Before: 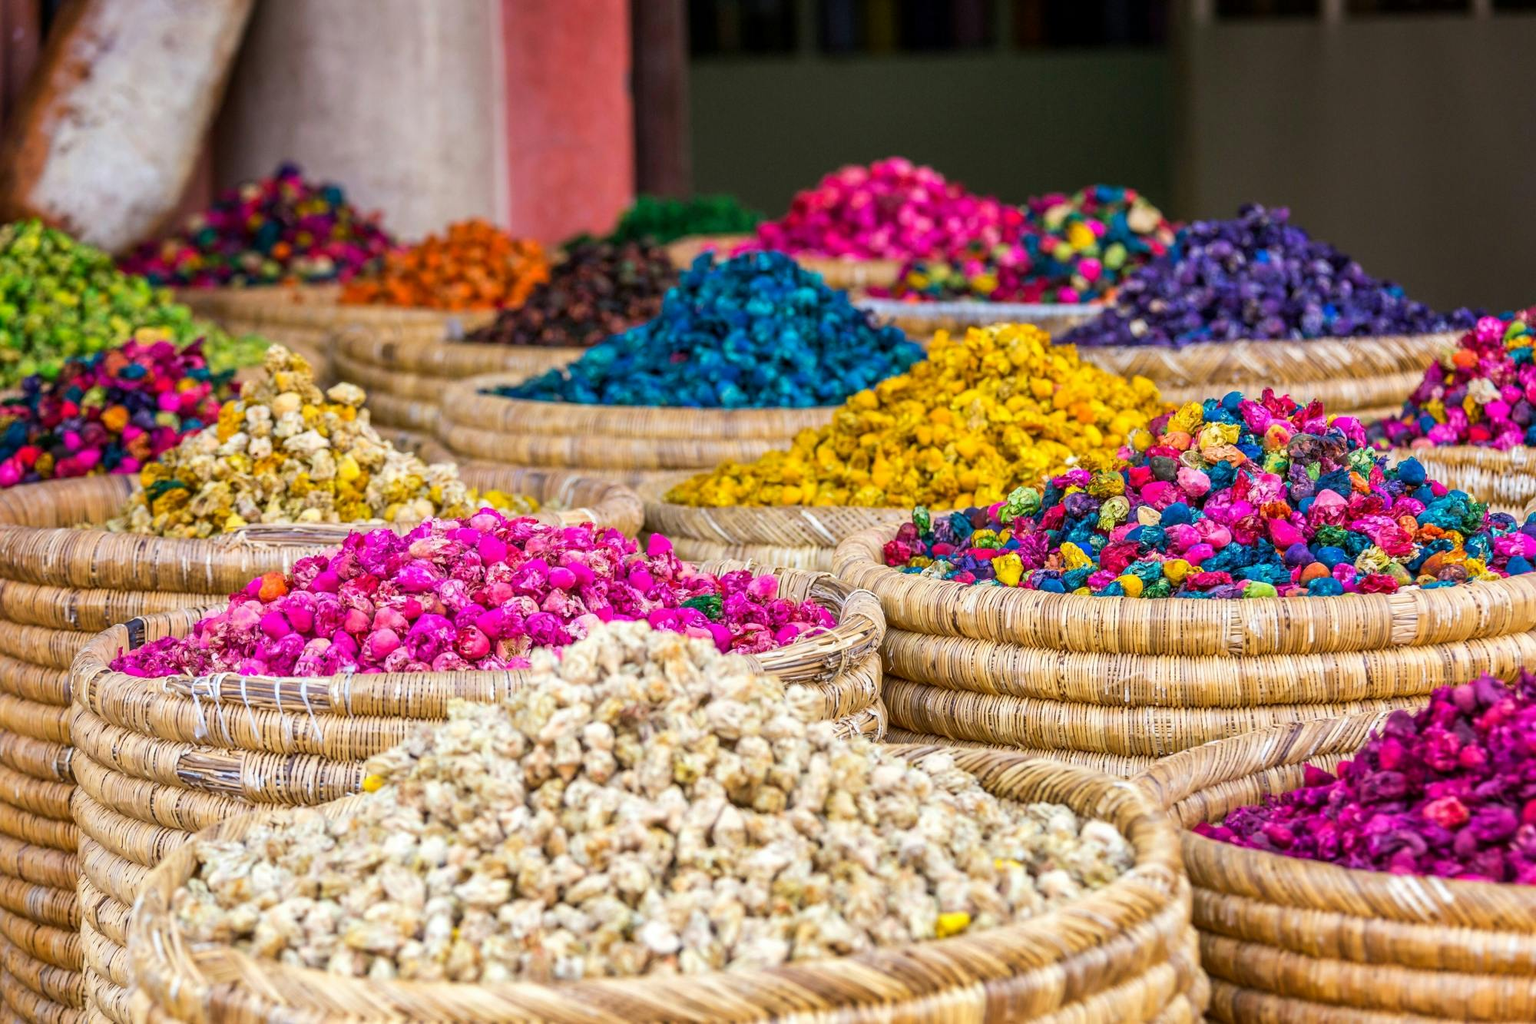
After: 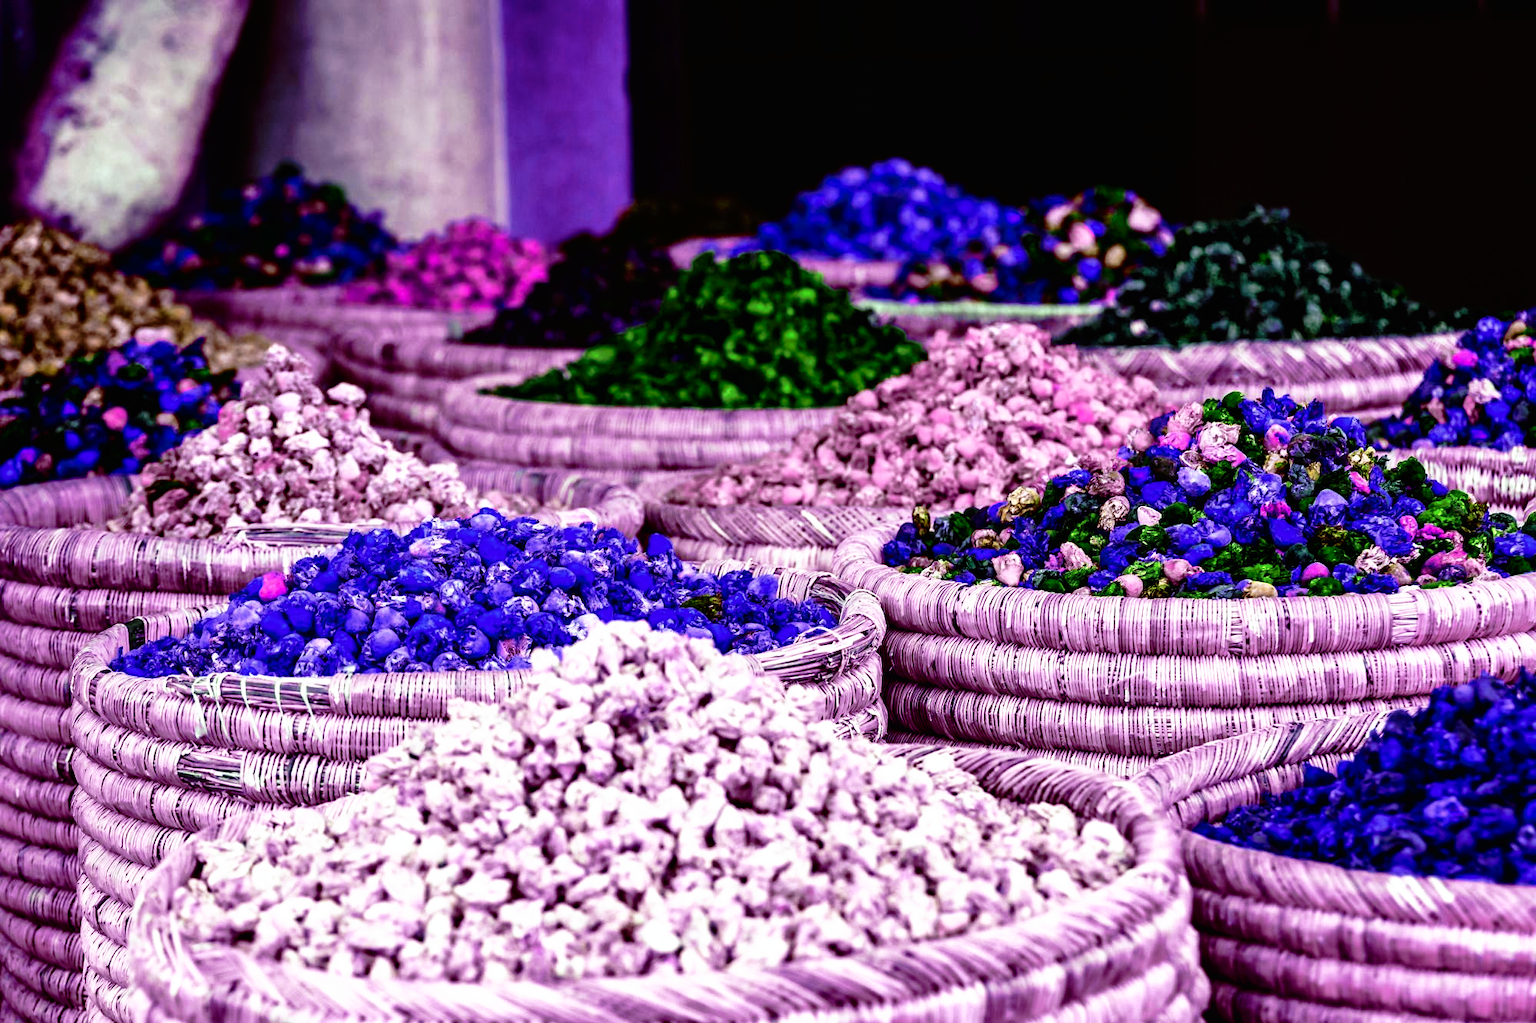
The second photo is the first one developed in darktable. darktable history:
tone curve: curves: ch0 [(0, 0) (0.003, 0.008) (0.011, 0.008) (0.025, 0.008) (0.044, 0.008) (0.069, 0.006) (0.1, 0.006) (0.136, 0.006) (0.177, 0.008) (0.224, 0.012) (0.277, 0.026) (0.335, 0.083) (0.399, 0.165) (0.468, 0.292) (0.543, 0.416) (0.623, 0.535) (0.709, 0.692) (0.801, 0.853) (0.898, 0.981) (1, 1)], preserve colors none
color look up table: target L [97.23, 97.43, 76.68, 85.68, 84.07, 81.73, 78.16, 70.56, 56.93, 44.95, 48.63, 21.68, 200, 74.68, 72.92, 63.97, 63.36, 58.64, 46.18, 44.21, 35.65, 30.37, 32.96, 7.491, 17.58, 81.34, 71.39, 71.23, 64.43, 55.89, 55.52, 50.14, 52.31, 58.42, 47.68, 61.93, 38.66, 36.14, 44, 0.168, 19.33, 0.091, 88.83, 76.48, 65.85, 63.21, 41.59, 31.03, 23.81], target a [-0.299, 0.947, 12.26, -26.56, 3.991, -20.03, -1.756, -4.609, -20.37, 10.01, 12.5, 17.08, 0, 20.73, 30.11, 19.15, 47.94, 52.54, 39.57, 26.74, 28.96, 22.41, 25.8, 44.98, 1.413, 2.499, 10.8, -10.72, -2.467, 26.68, 33.63, 21.64, -15.28, -17.01, -20.38, -17.53, 30.41, -0.294, -8.358, -0.068, 26.84, 0.423, -16.94, -33.61, -31.3, -32.98, -17.05, -11.03, -23.26], target b [3.745, -0.691, 21.95, 46.45, 7.376, 48.83, 41.62, 25.68, 29.17, 16.77, -0.068, 36.97, 0, -21.85, -17.08, -14.3, -34.85, -27.78, -62.7, -34.22, -43.09, -34.09, -17.38, -35.34, -3.55, -14.71, -27.69, 8.809, 1.458, -50.64, -50.83, -37.72, 13.36, 1.441, 22.09, -10.18, -48.95, 0.949, -3.311, 0.249, -27.69, -0.122, 13.49, 43.88, 35.1, 33.26, 19.25, 17.43, 40.52], num patches 49
